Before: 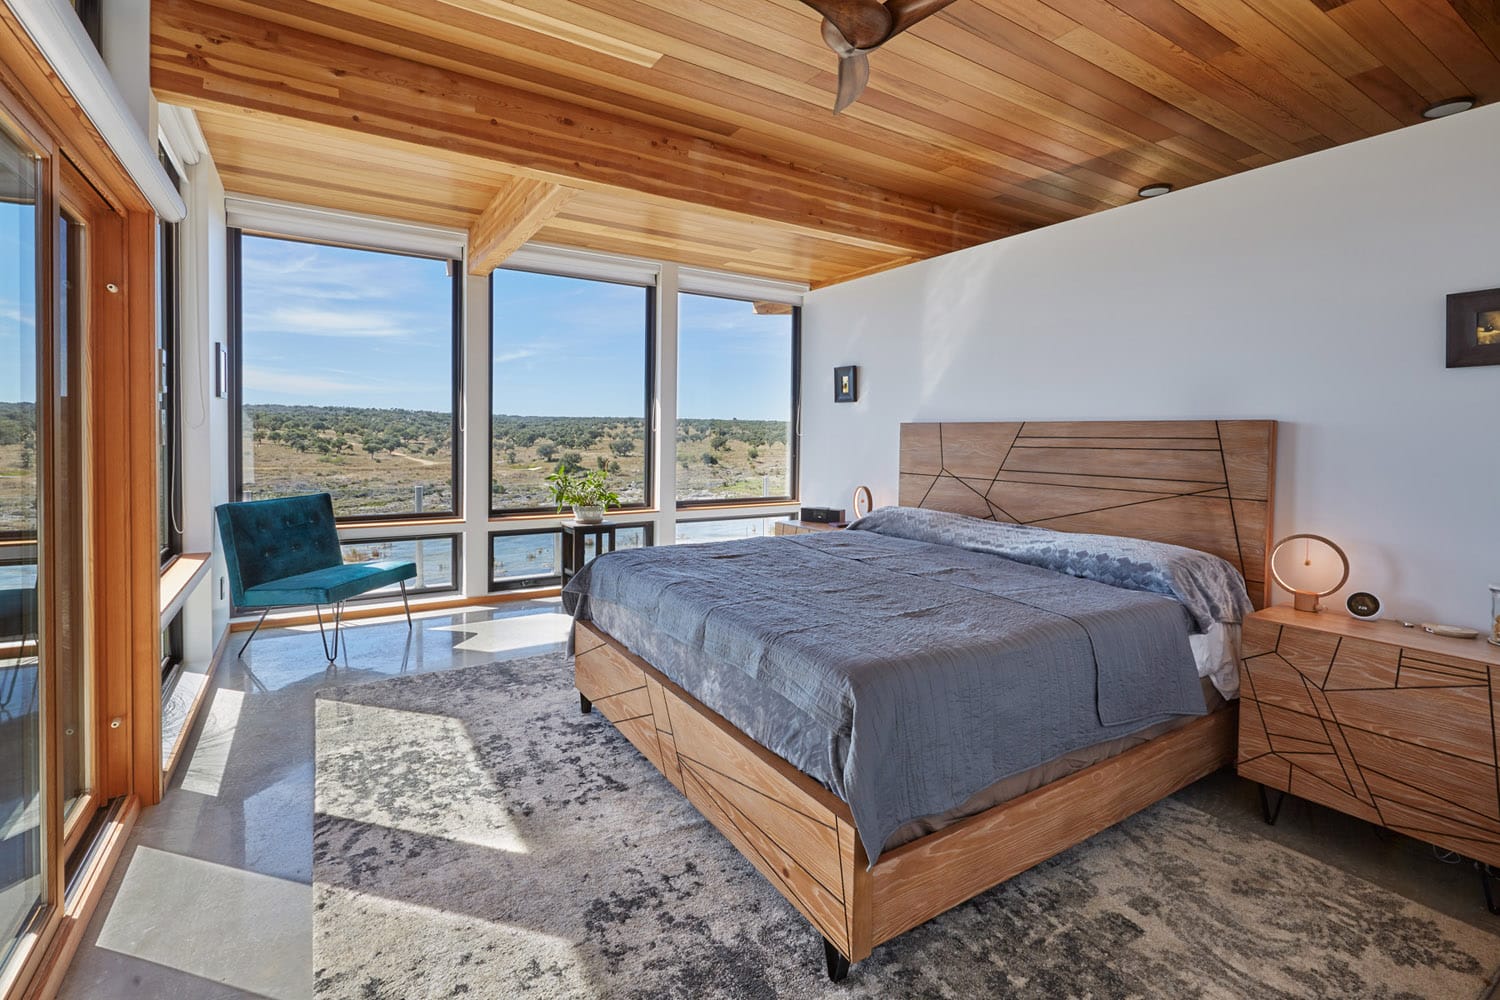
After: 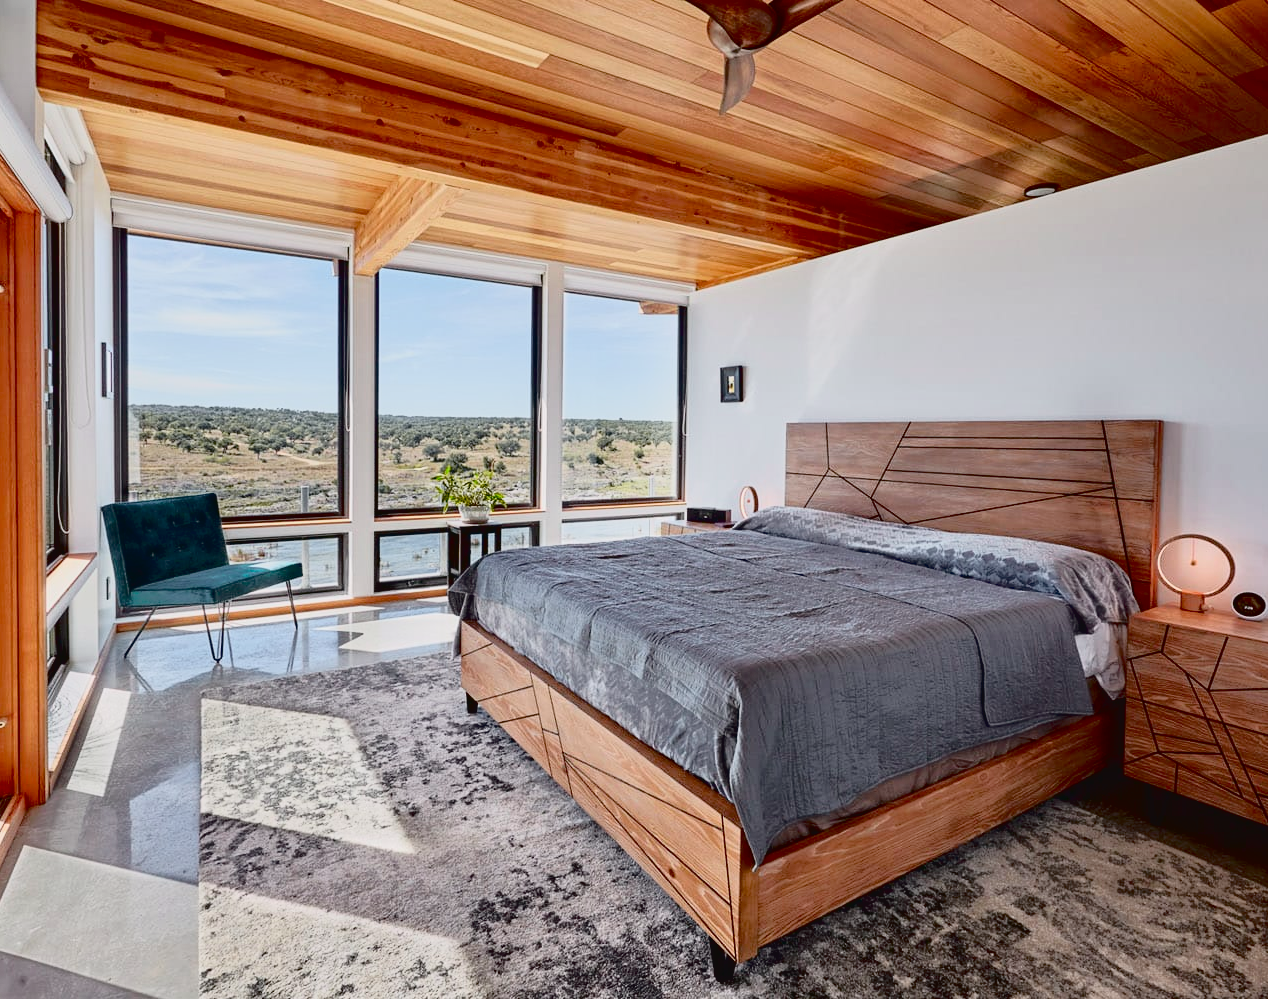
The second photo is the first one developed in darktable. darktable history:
crop: left 7.633%, right 7.827%
exposure: black level correction 0.023, exposure 0.185 EV, compensate exposure bias true, compensate highlight preservation false
contrast equalizer: y [[0.5, 0.5, 0.472, 0.5, 0.5, 0.5], [0.5 ×6], [0.5 ×6], [0 ×6], [0 ×6]]
tone curve: curves: ch0 [(0, 0.032) (0.094, 0.08) (0.265, 0.208) (0.41, 0.417) (0.498, 0.496) (0.638, 0.673) (0.819, 0.841) (0.96, 0.899)]; ch1 [(0, 0) (0.161, 0.092) (0.37, 0.302) (0.417, 0.434) (0.495, 0.498) (0.576, 0.589) (0.725, 0.765) (1, 1)]; ch2 [(0, 0) (0.352, 0.403) (0.45, 0.469) (0.521, 0.515) (0.59, 0.579) (1, 1)], color space Lab, independent channels, preserve colors none
